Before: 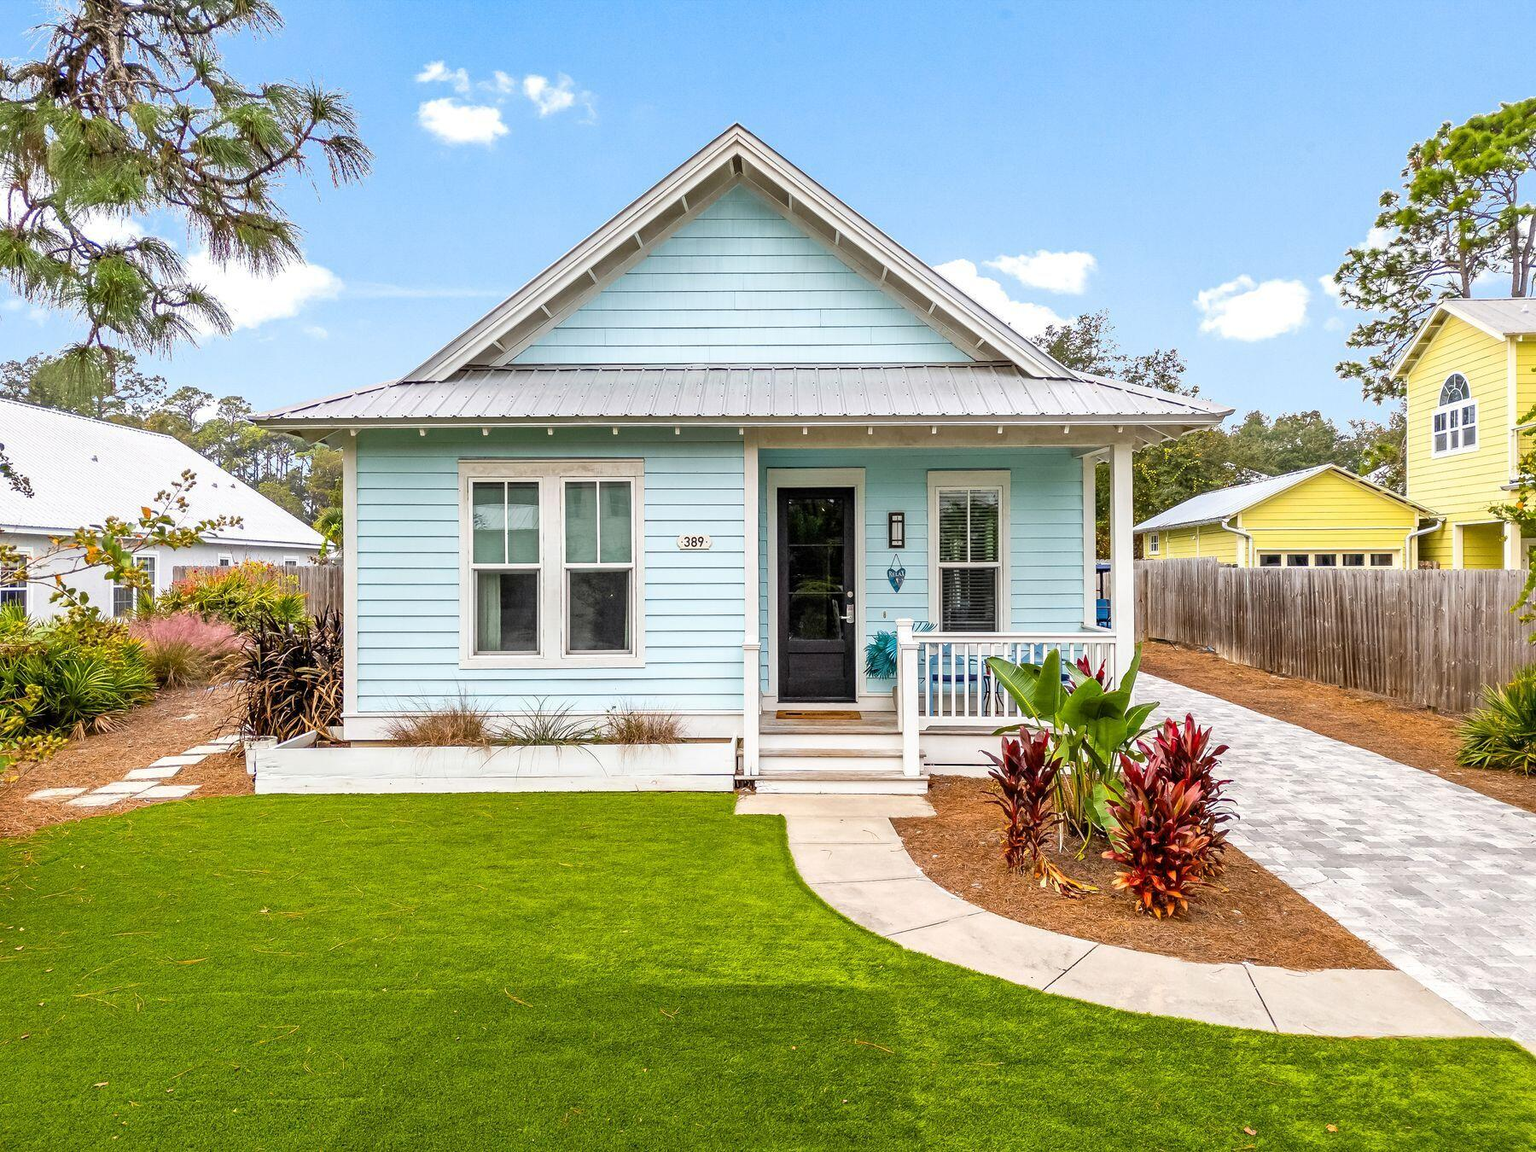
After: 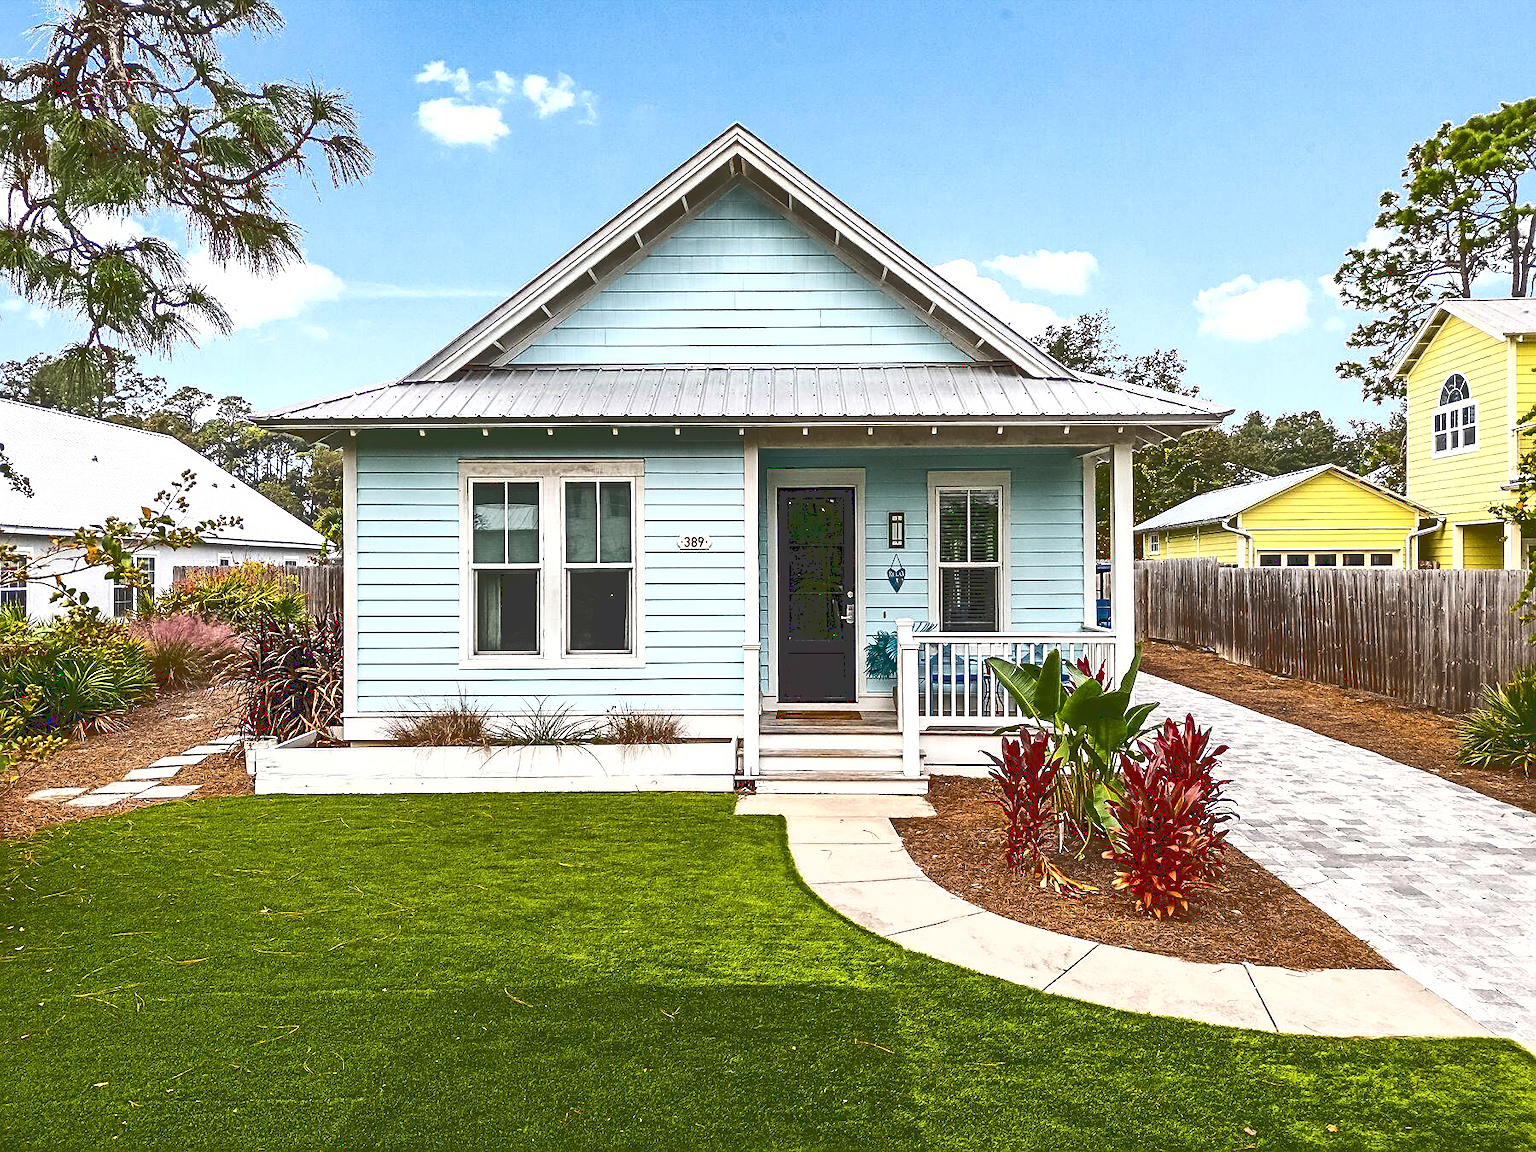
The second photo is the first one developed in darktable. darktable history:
sharpen: on, module defaults
base curve: curves: ch0 [(0, 0.036) (0.083, 0.04) (0.804, 1)]
